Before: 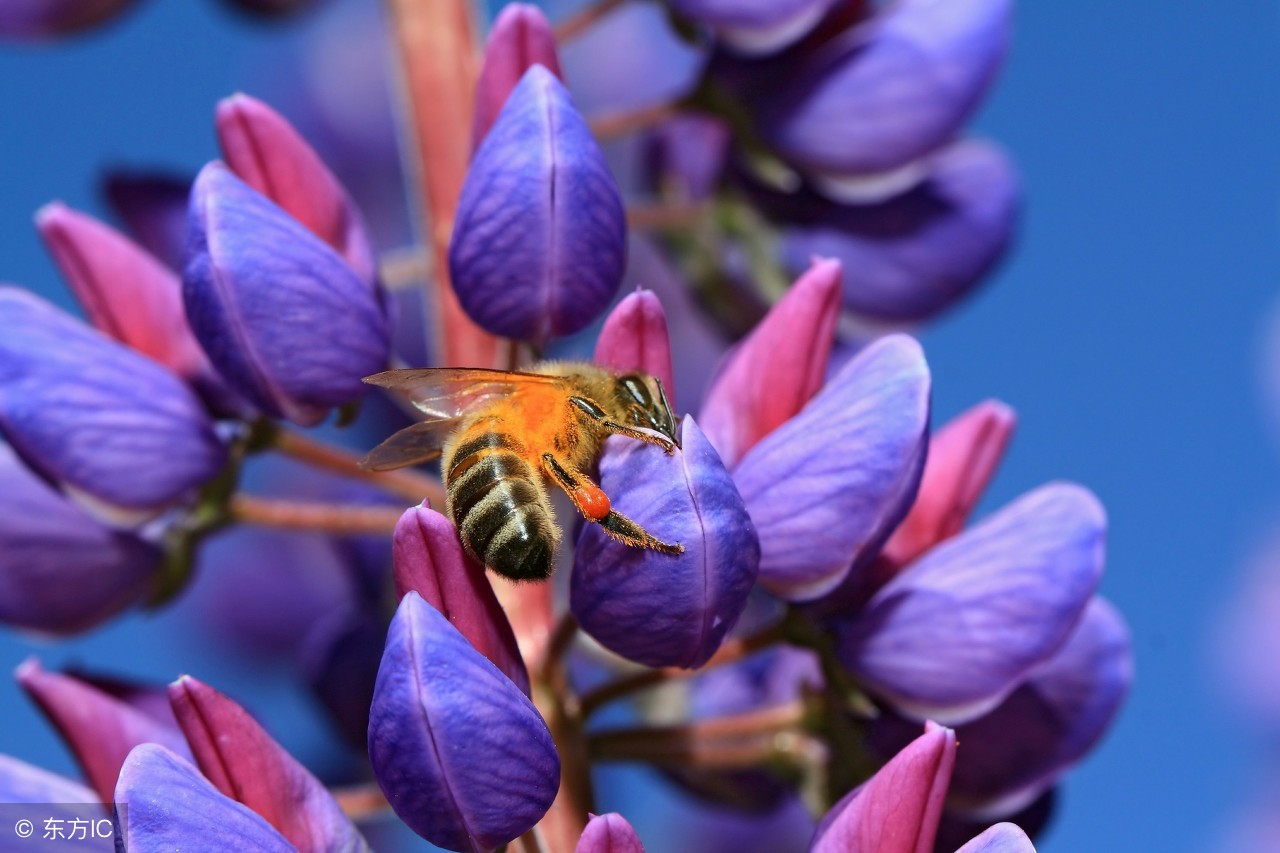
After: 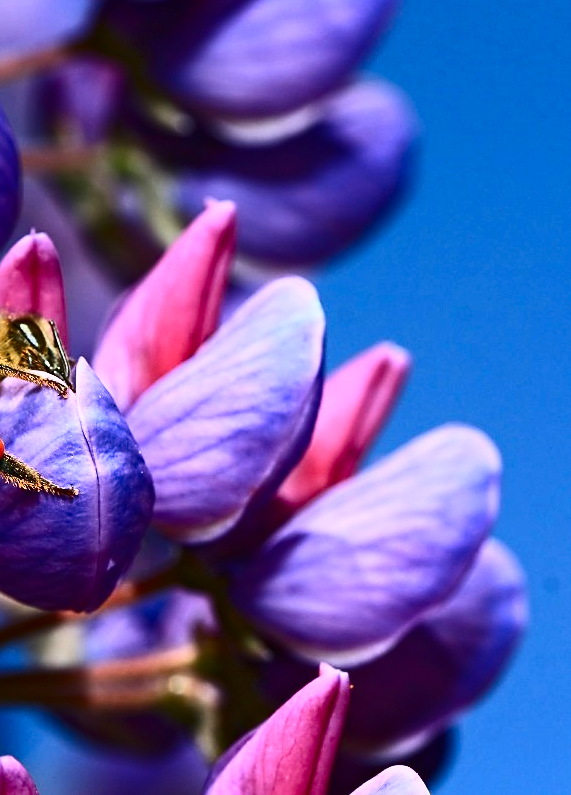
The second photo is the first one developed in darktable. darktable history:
sharpen: on, module defaults
local contrast: mode bilateral grid, contrast 99, coarseness 100, detail 91%, midtone range 0.2
contrast brightness saturation: contrast 0.412, brightness 0.107, saturation 0.211
crop: left 47.375%, top 6.721%, right 7.938%
